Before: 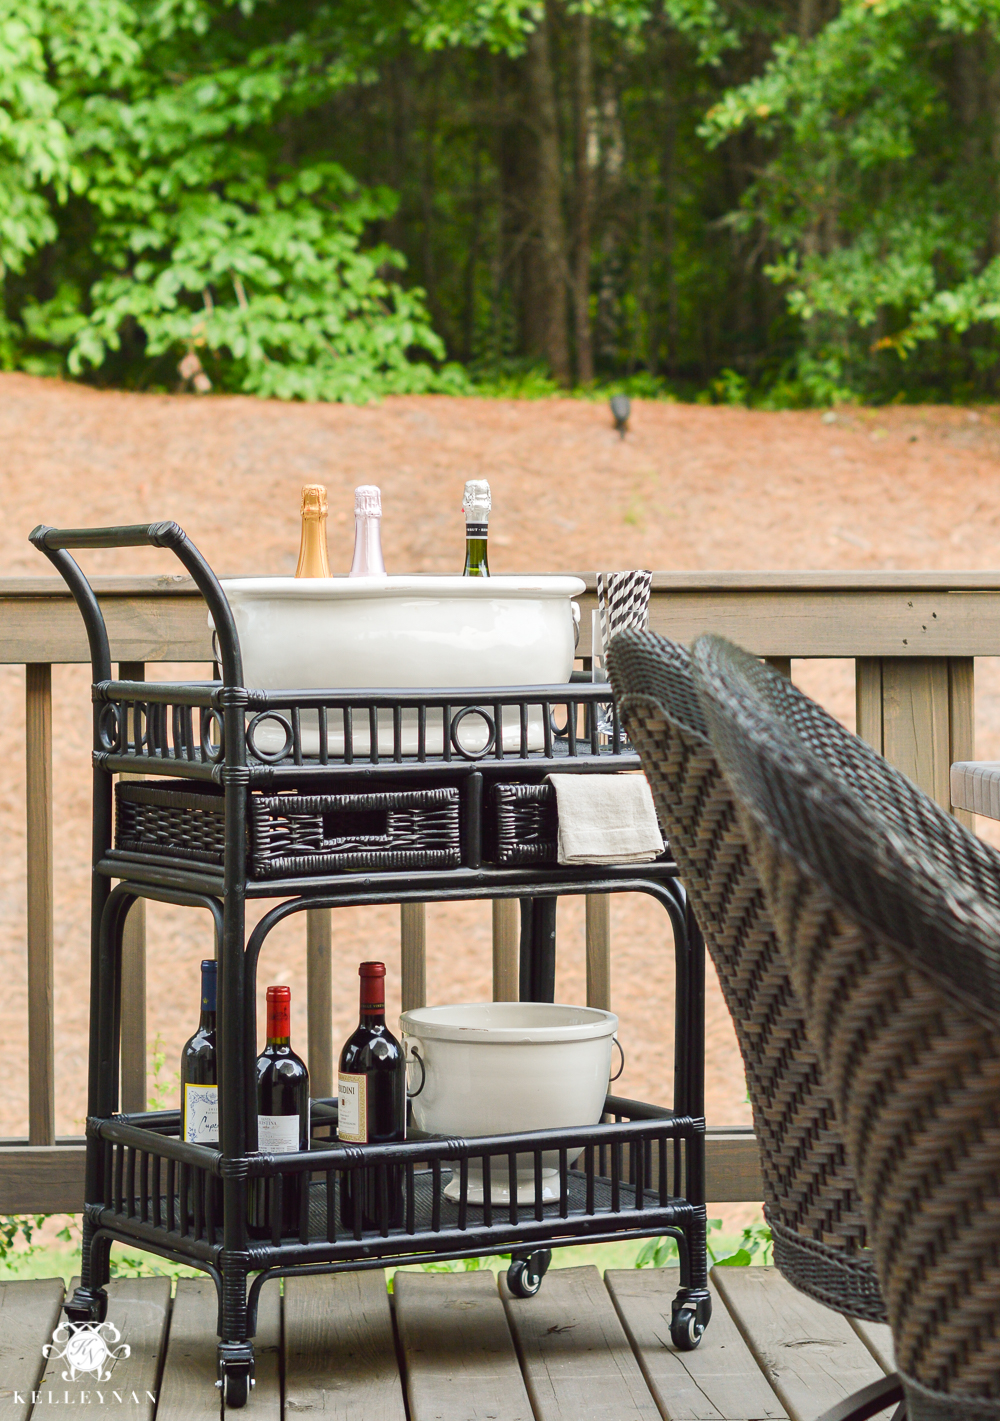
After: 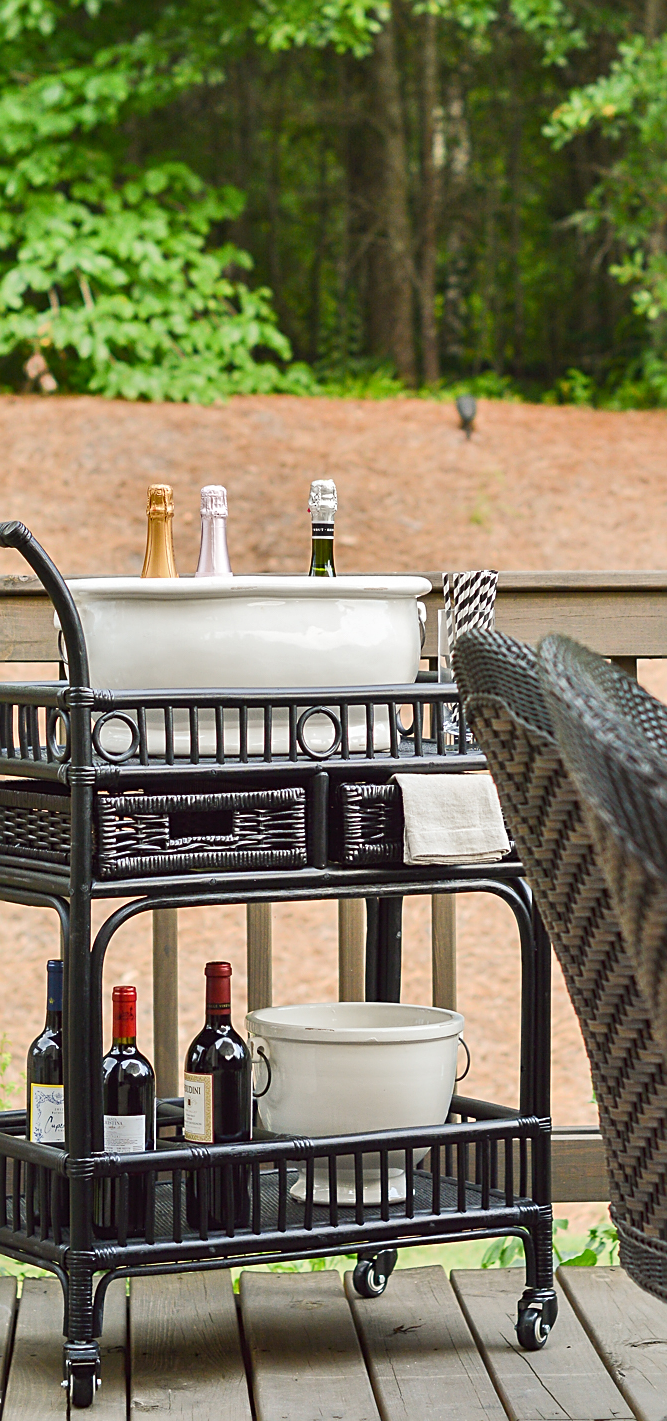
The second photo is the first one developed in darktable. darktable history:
crop: left 15.419%, right 17.854%
sharpen: amount 0.577
shadows and highlights: radius 107.4, shadows 40.36, highlights -72.01, low approximation 0.01, soften with gaussian
